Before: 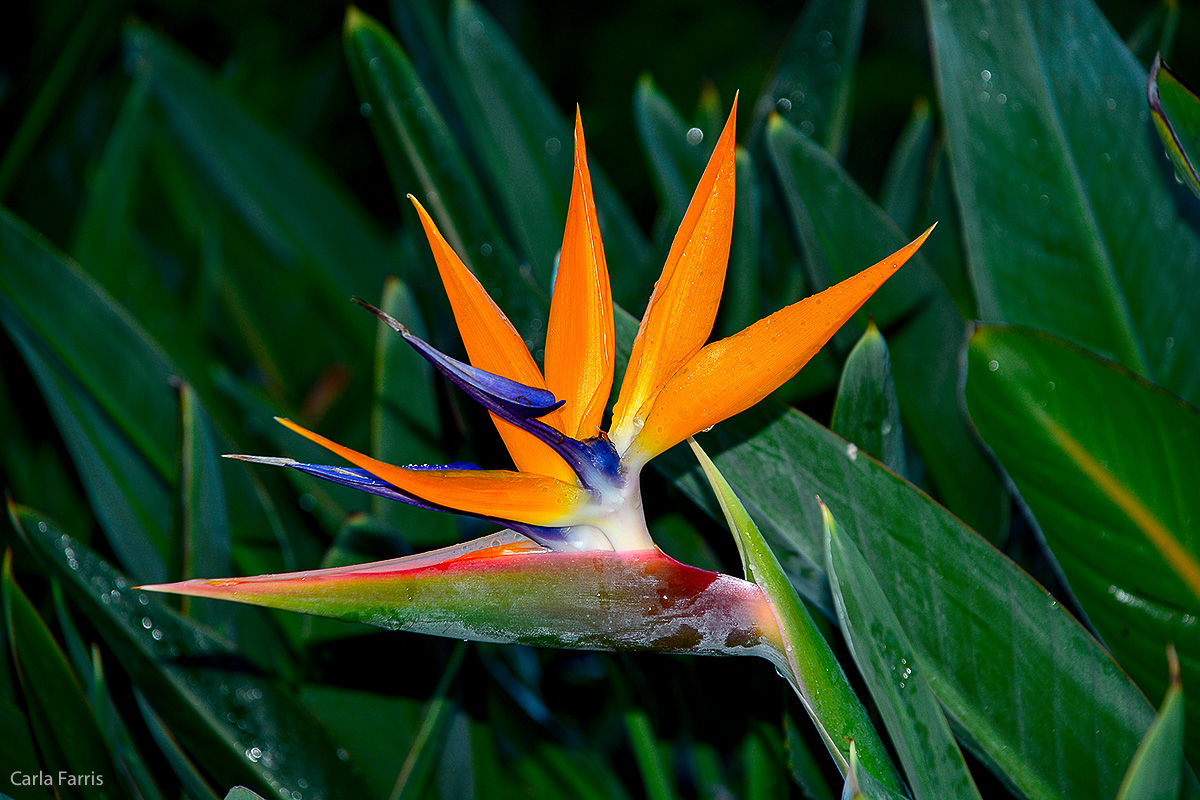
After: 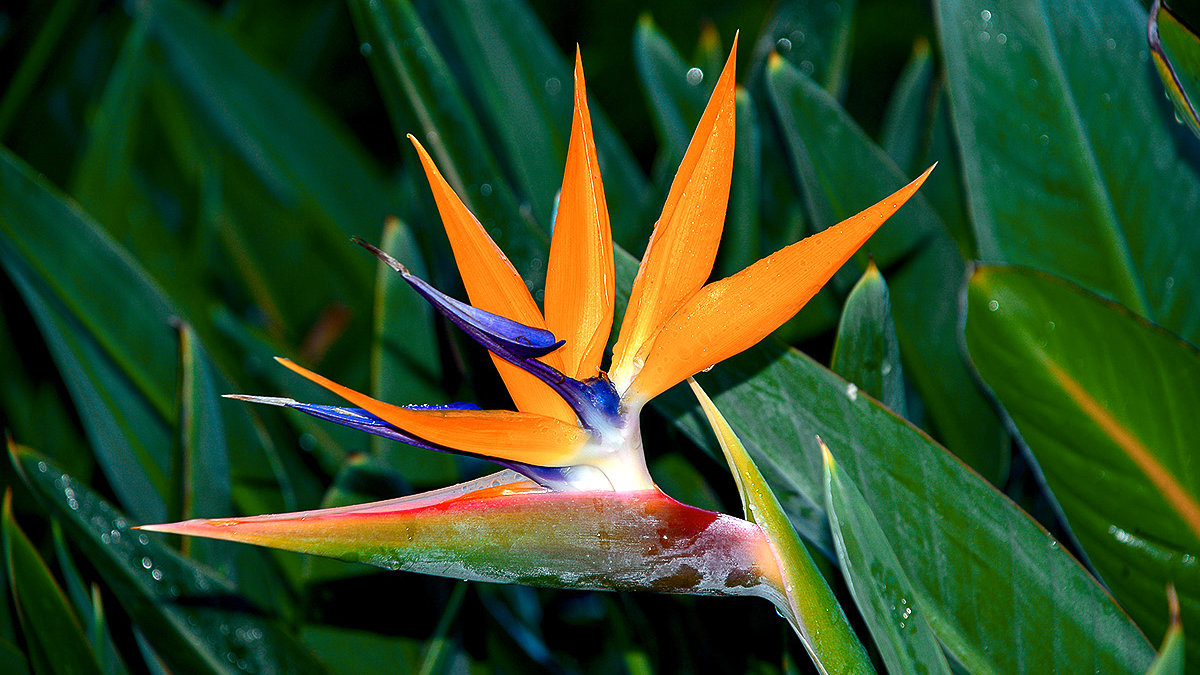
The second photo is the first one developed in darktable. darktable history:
exposure: exposure 0.506 EV, compensate highlight preservation false
color zones: curves: ch2 [(0, 0.5) (0.143, 0.5) (0.286, 0.416) (0.429, 0.5) (0.571, 0.5) (0.714, 0.5) (0.857, 0.5) (1, 0.5)]
crop: top 7.588%, bottom 7.996%
tone equalizer: edges refinement/feathering 500, mask exposure compensation -1.57 EV, preserve details no
